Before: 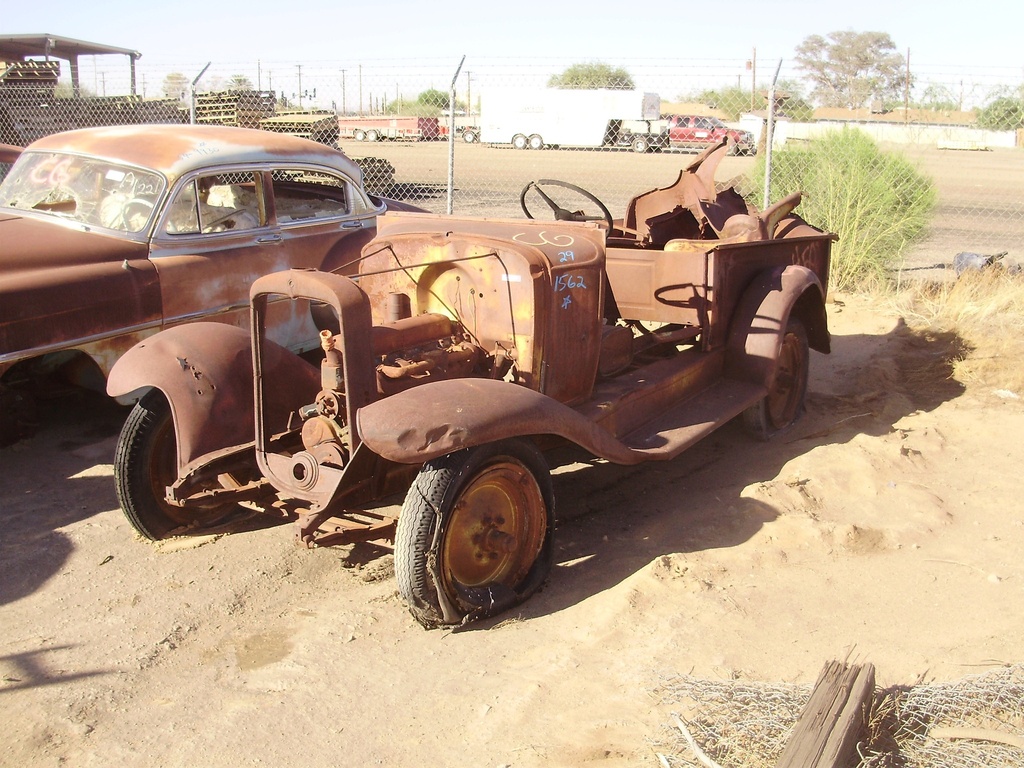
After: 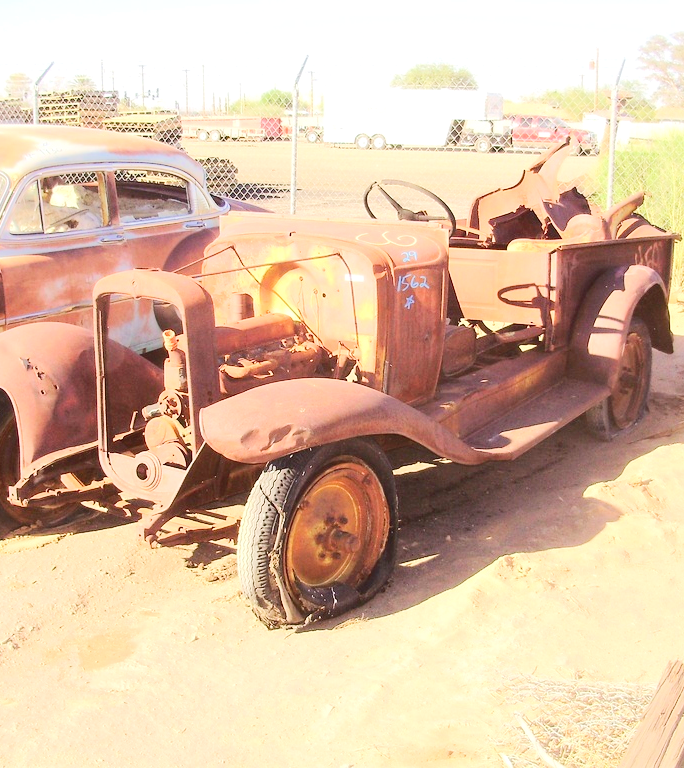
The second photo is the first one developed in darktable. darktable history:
levels: black 3.86%, levels [0, 0.43, 0.984]
tone equalizer: -7 EV 0.161 EV, -6 EV 0.573 EV, -5 EV 1.13 EV, -4 EV 1.32 EV, -3 EV 1.15 EV, -2 EV 0.6 EV, -1 EV 0.153 EV, edges refinement/feathering 500, mask exposure compensation -1.57 EV, preserve details no
crop and rotate: left 15.334%, right 17.834%
